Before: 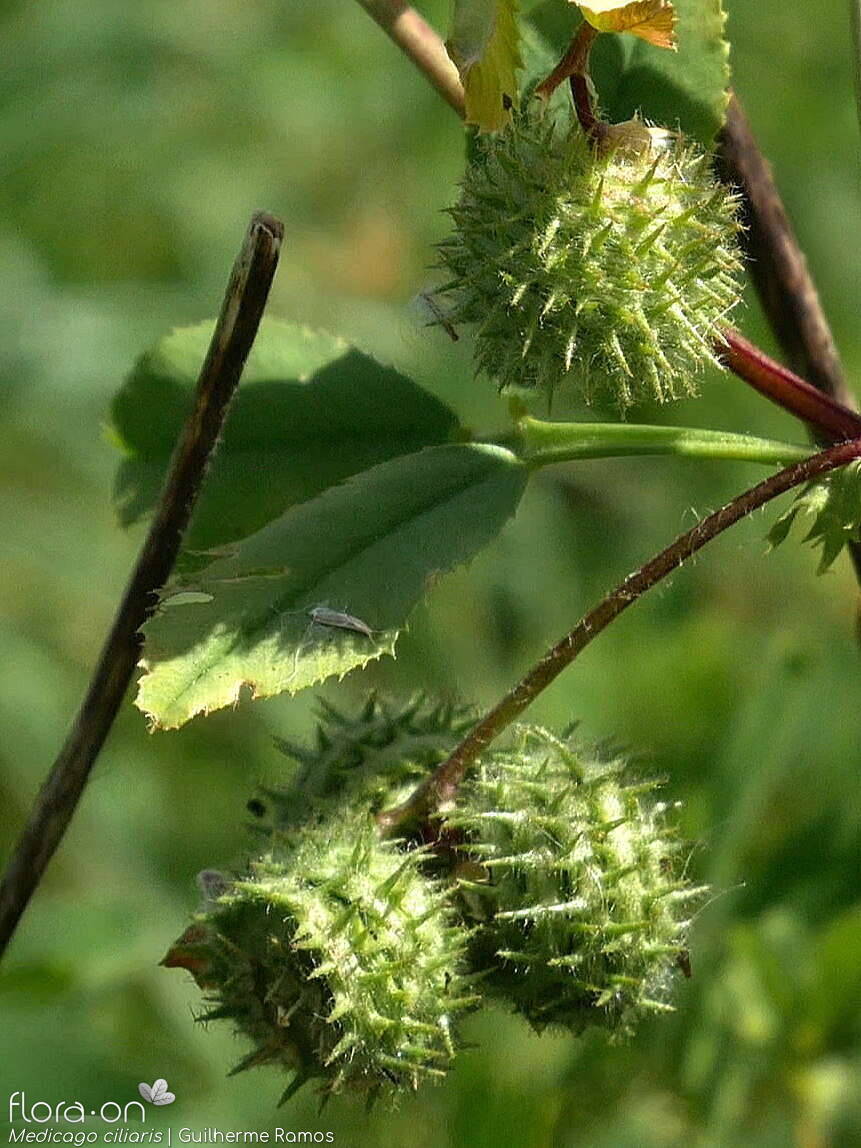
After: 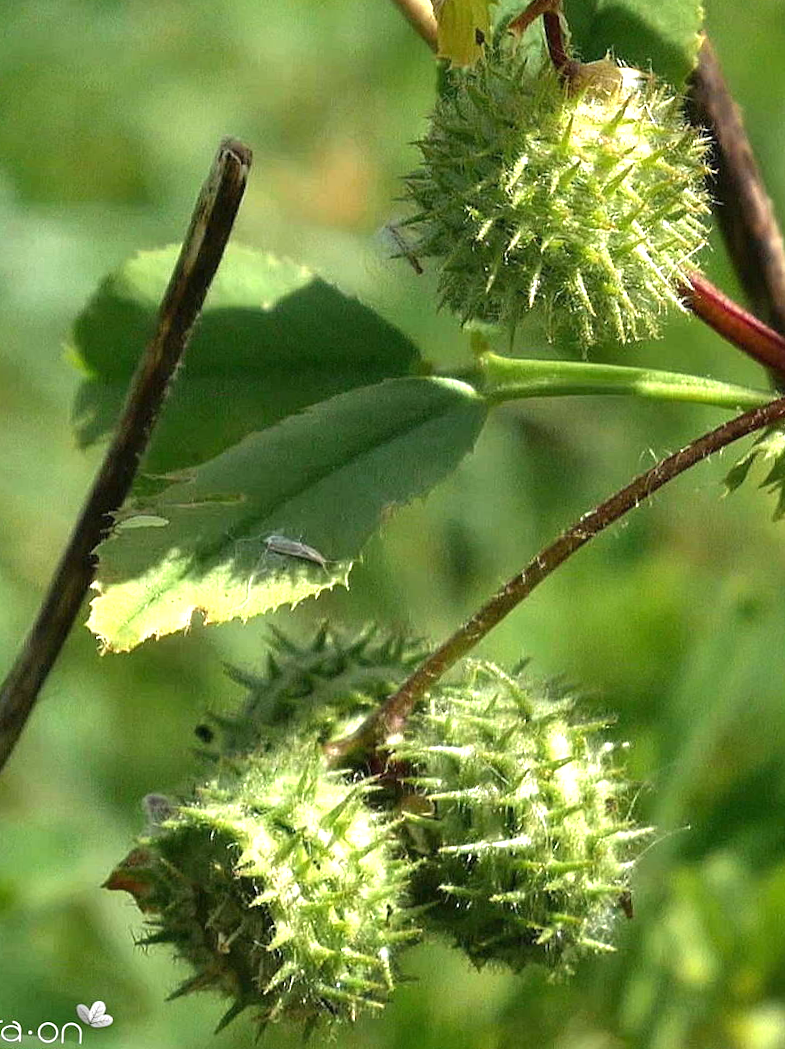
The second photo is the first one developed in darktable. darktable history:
crop and rotate: angle -2.03°, left 3.126%, top 3.884%, right 1.461%, bottom 0.423%
exposure: black level correction 0, exposure 0.701 EV, compensate highlight preservation false
